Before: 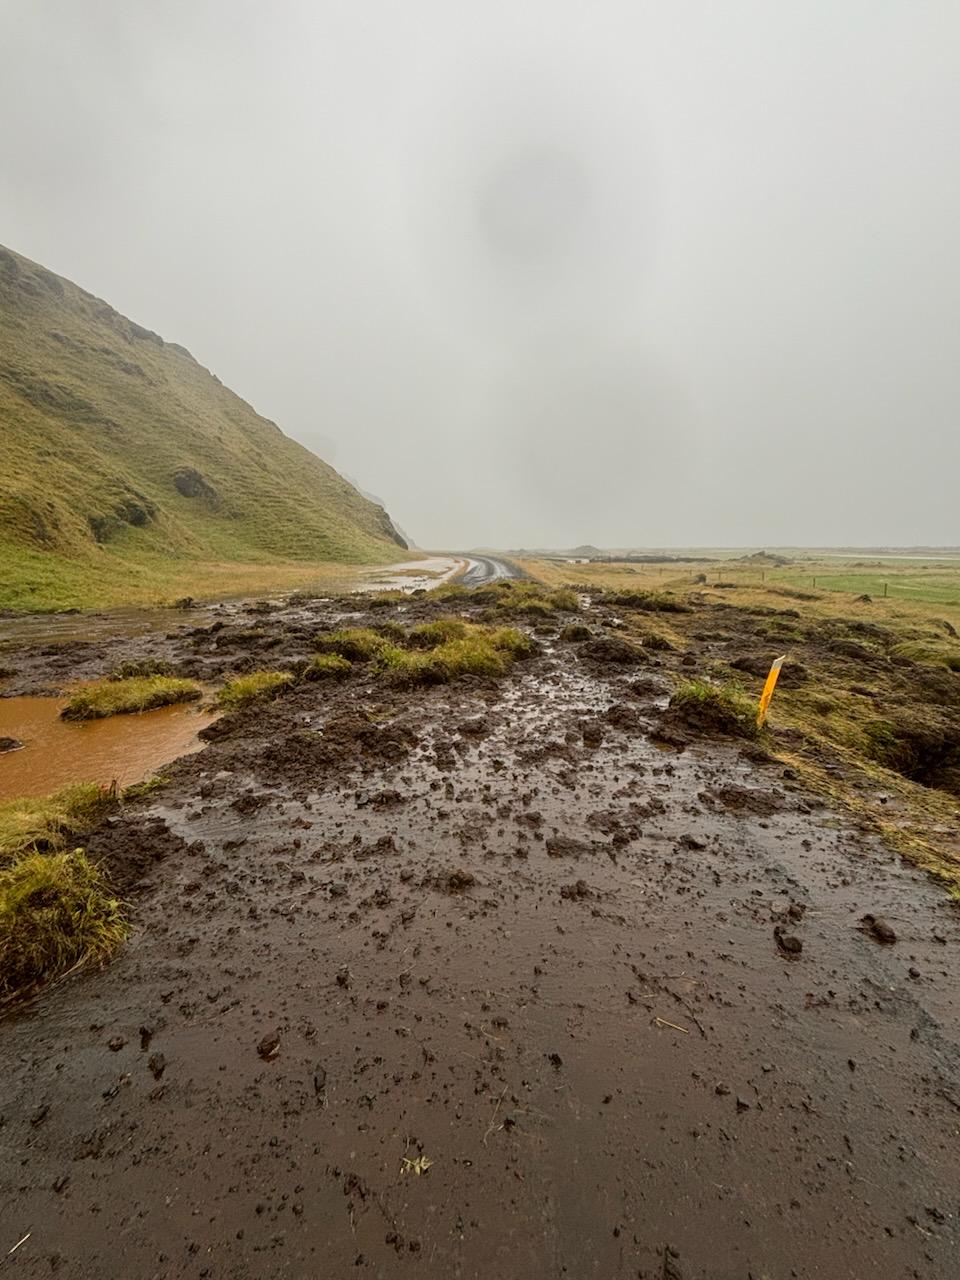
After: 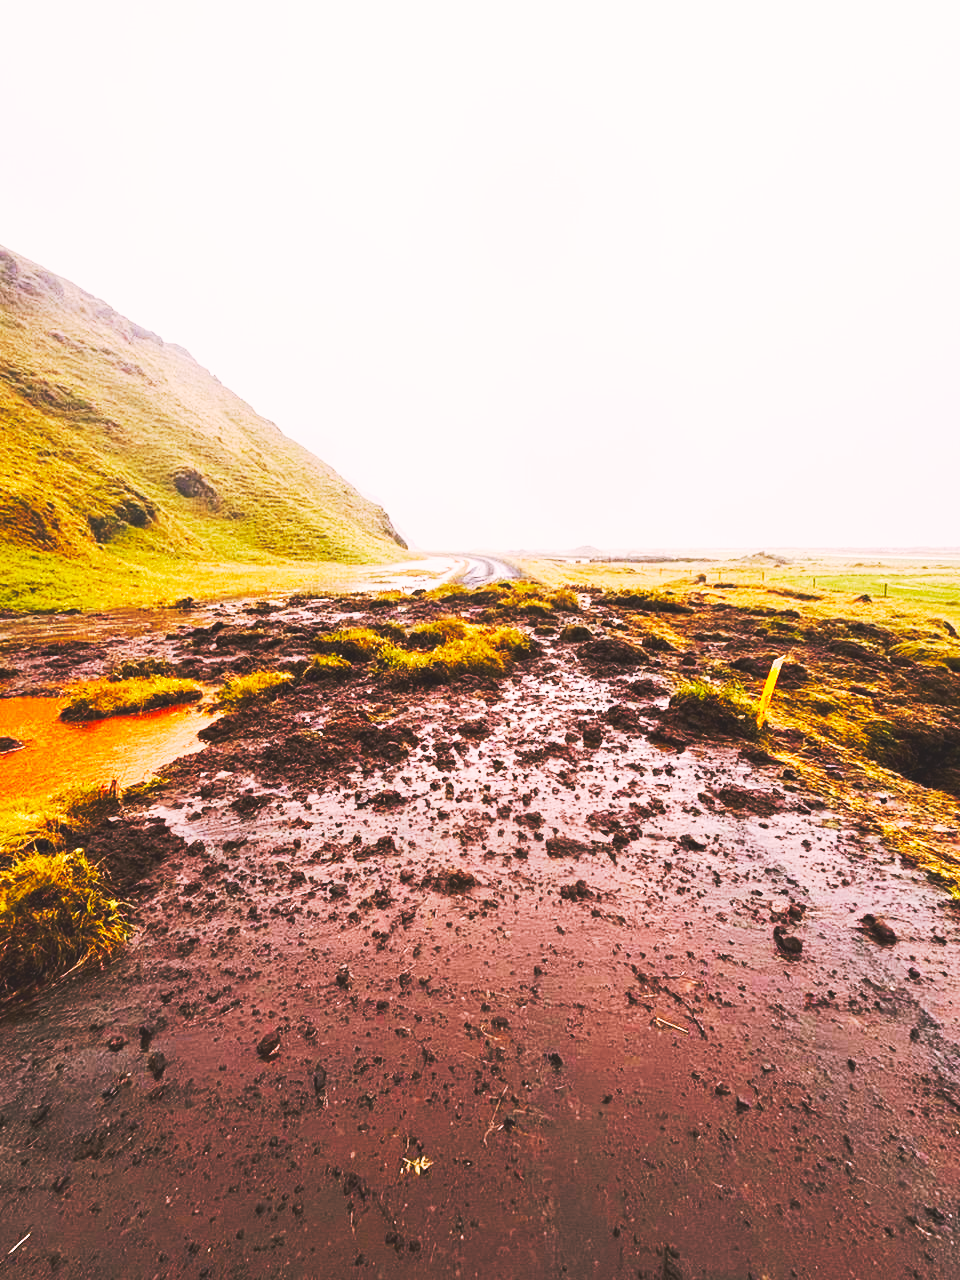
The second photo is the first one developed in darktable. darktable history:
white balance: red 1.066, blue 1.119
base curve: curves: ch0 [(0, 0.015) (0.085, 0.116) (0.134, 0.298) (0.19, 0.545) (0.296, 0.764) (0.599, 0.982) (1, 1)], preserve colors none
color correction: highlights a* 3.22, highlights b* 1.93, saturation 1.19
color balance rgb: saturation formula JzAzBz (2021)
